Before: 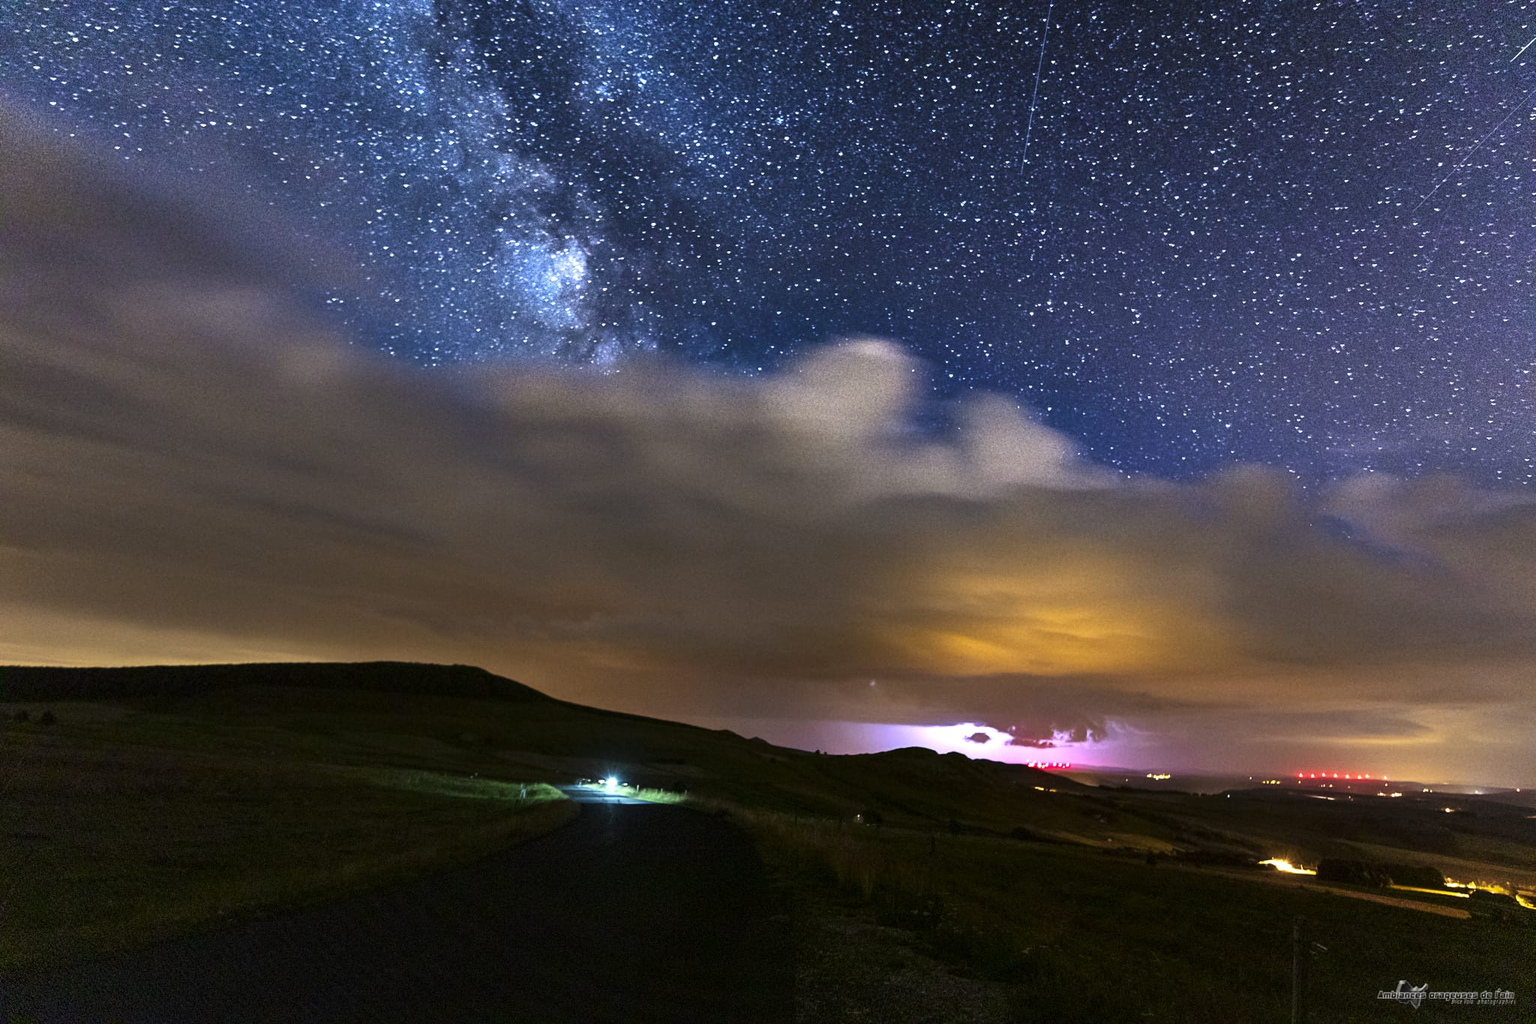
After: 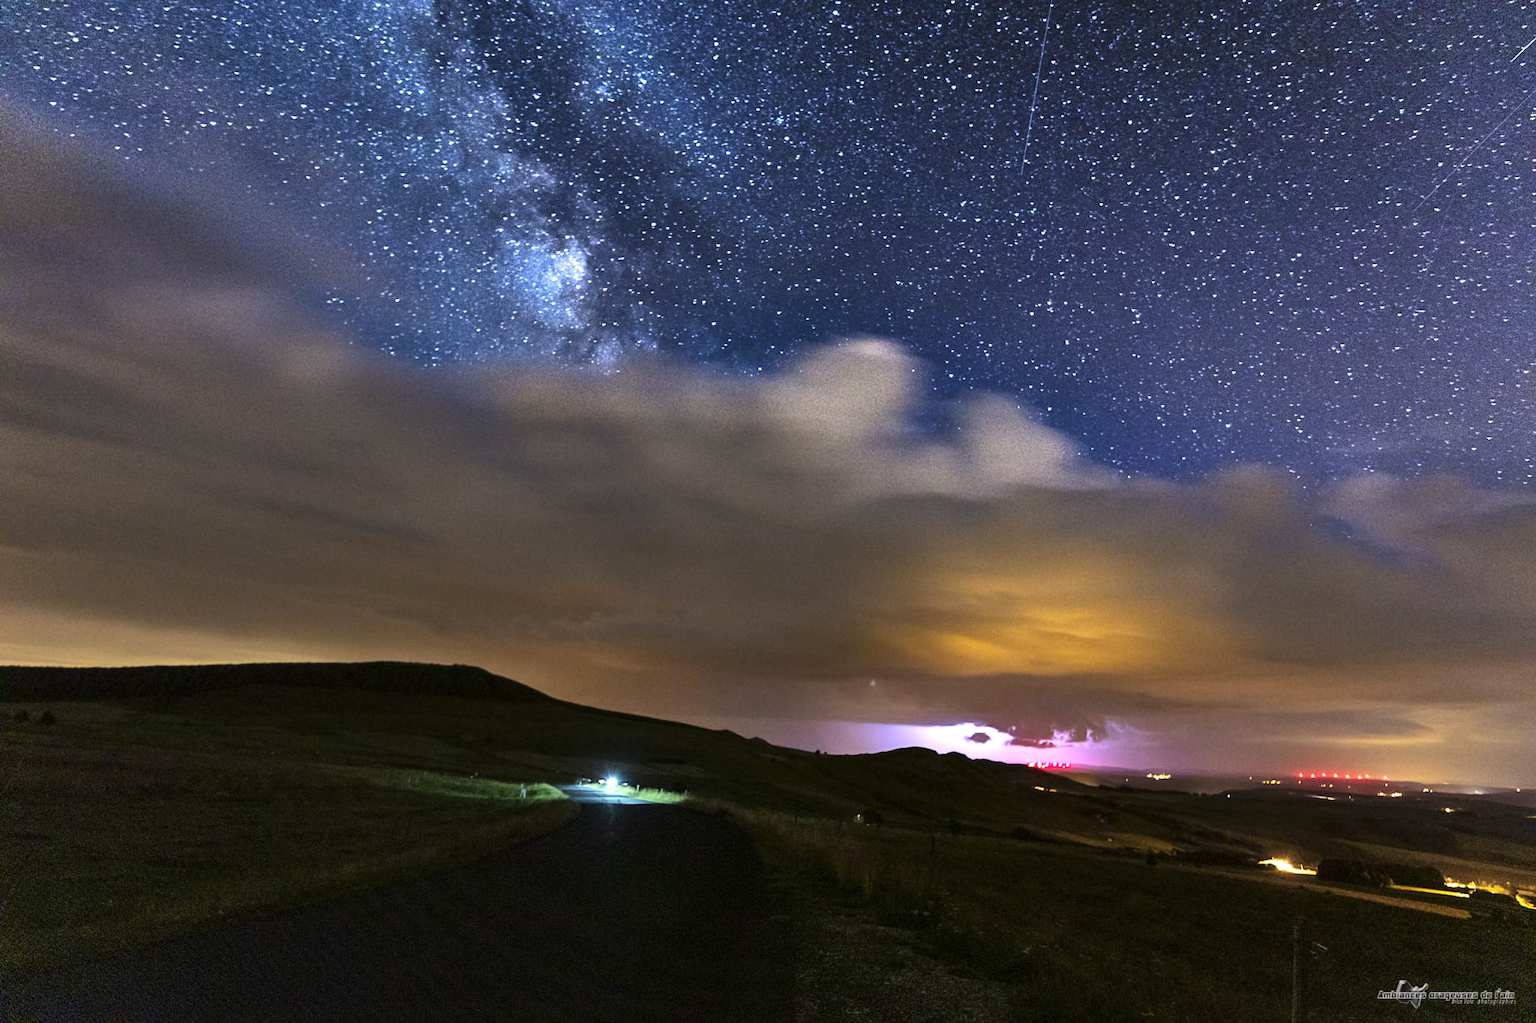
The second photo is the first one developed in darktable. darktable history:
shadows and highlights: shadows 31.44, highlights -31.62, soften with gaussian
